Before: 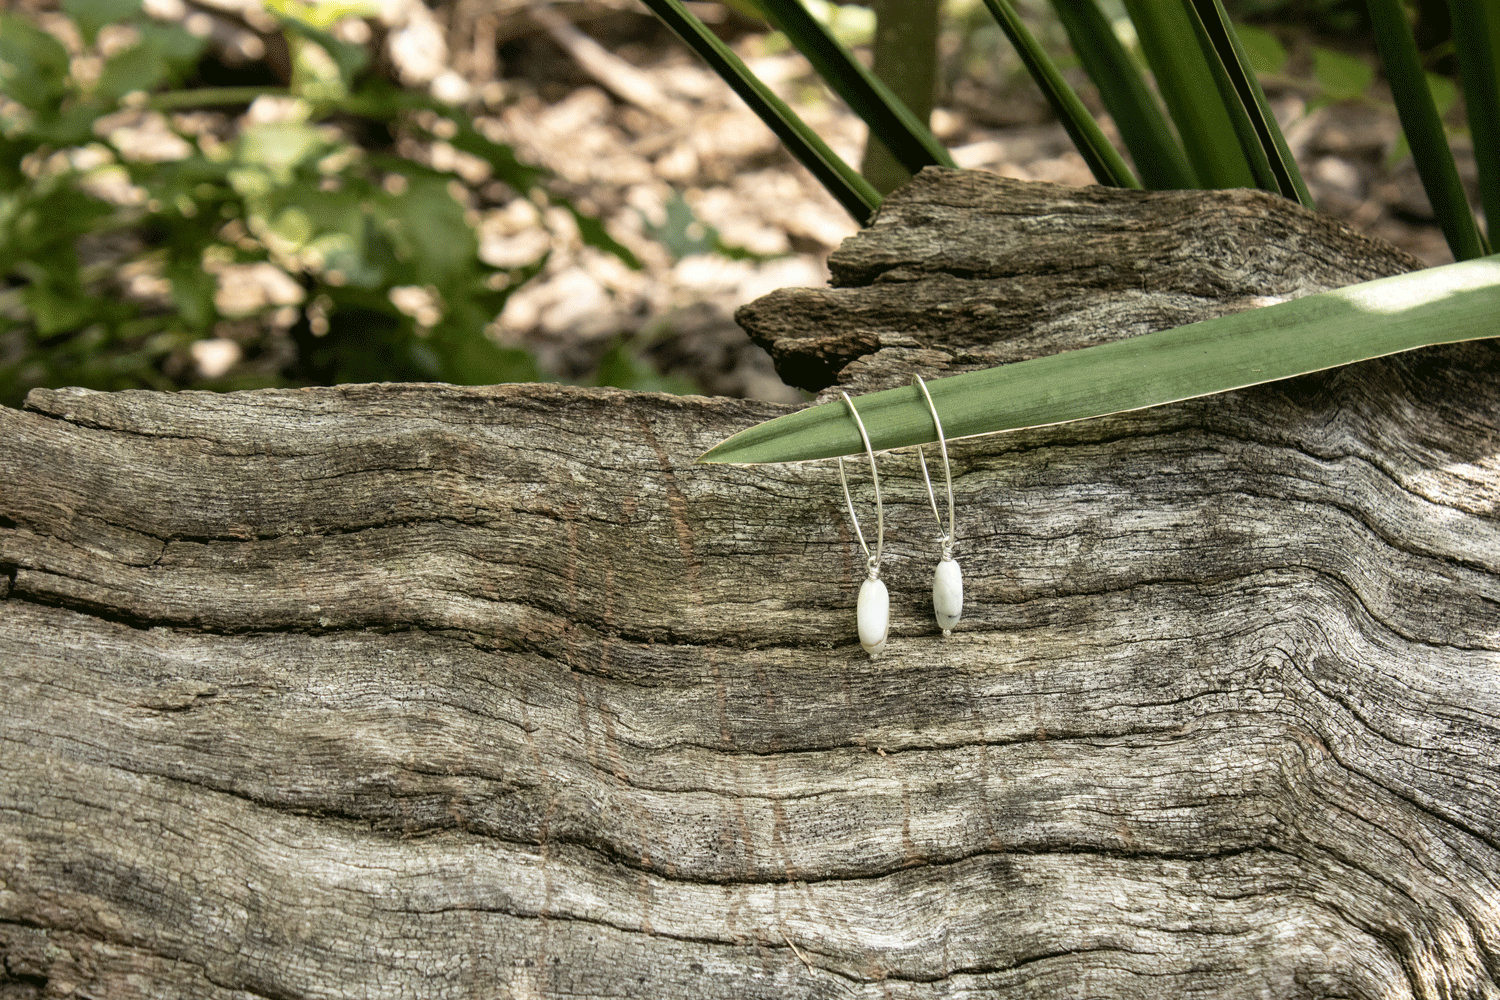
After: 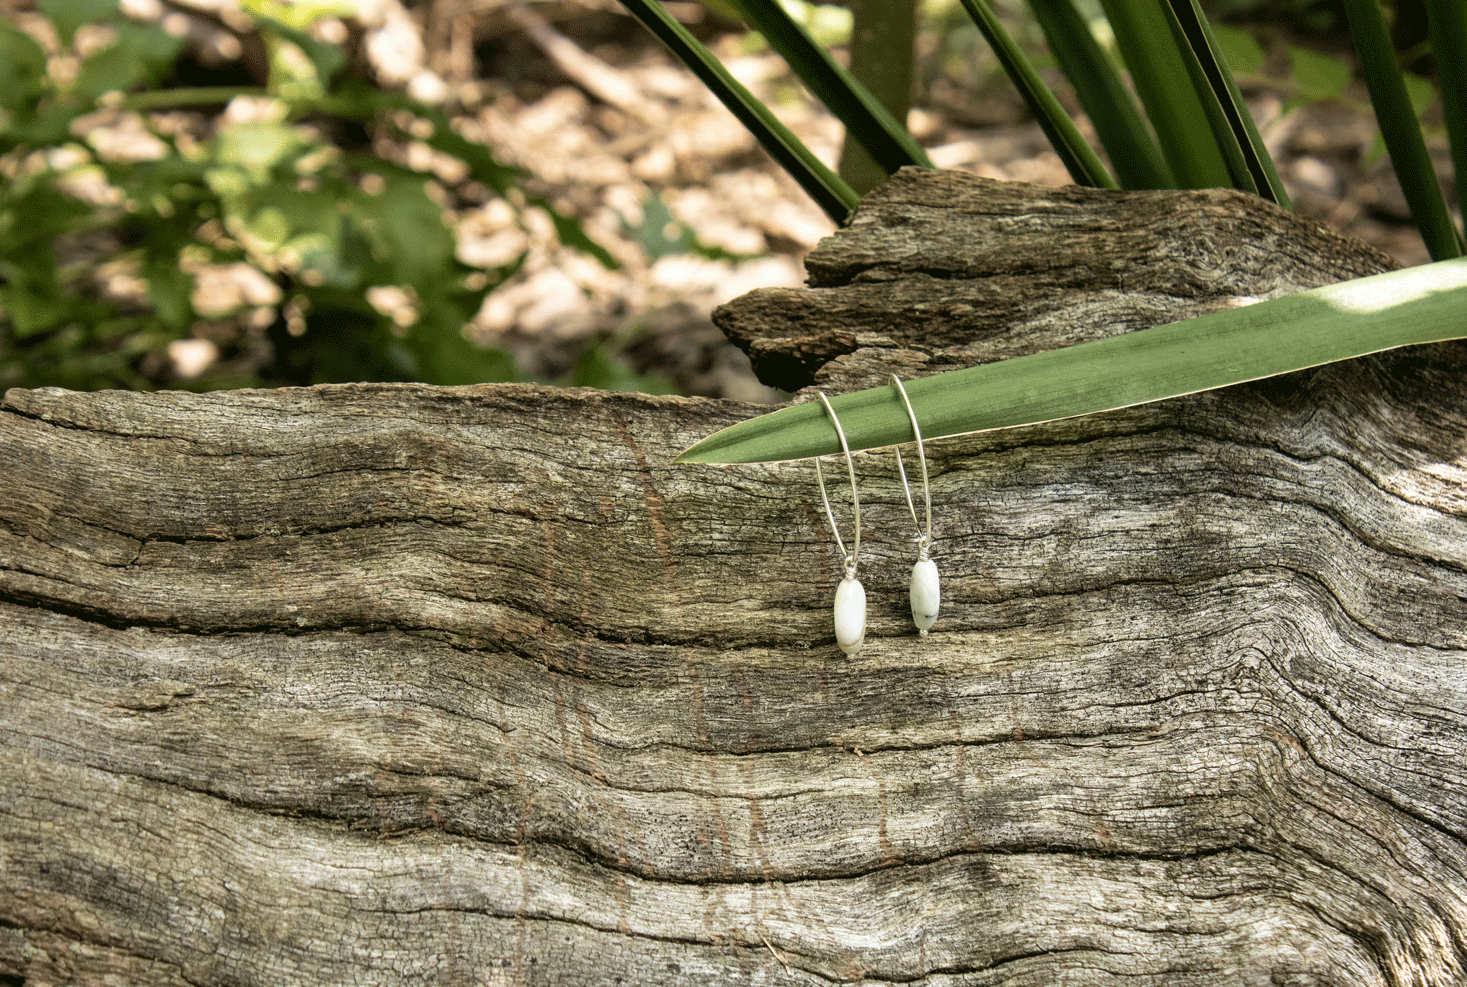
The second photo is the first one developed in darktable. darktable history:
crop and rotate: left 1.561%, right 0.594%, bottom 1.249%
velvia: on, module defaults
